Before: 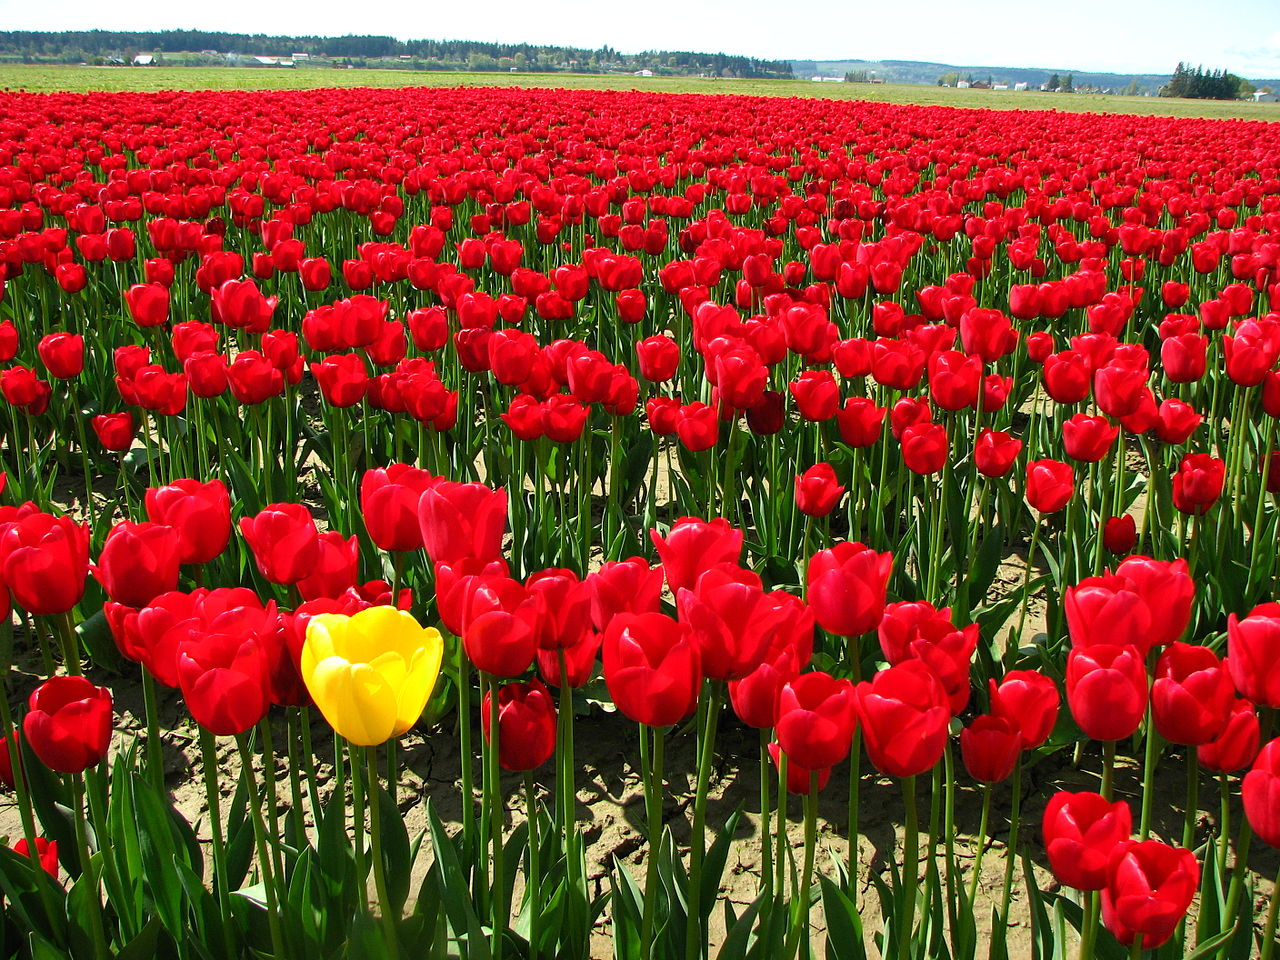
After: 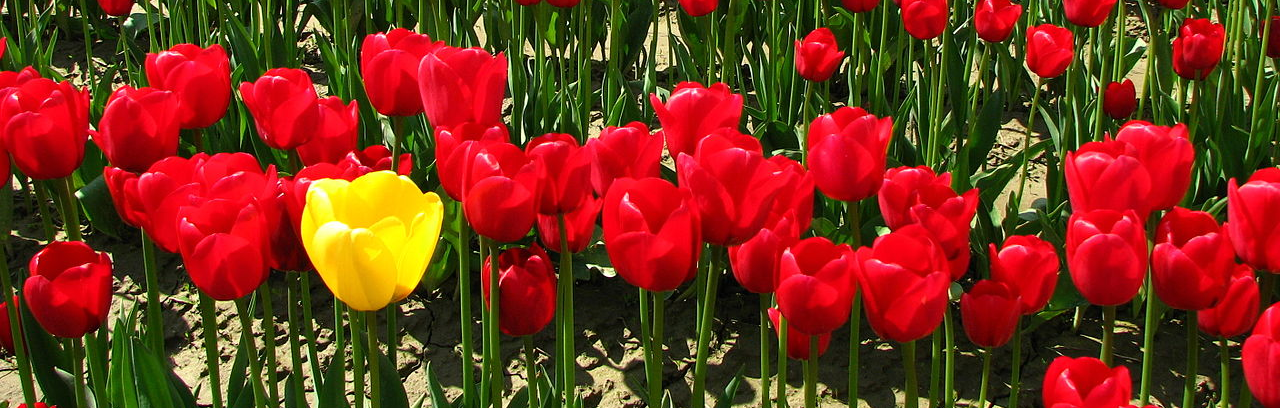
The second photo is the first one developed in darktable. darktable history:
crop: top 45.377%, bottom 12.113%
